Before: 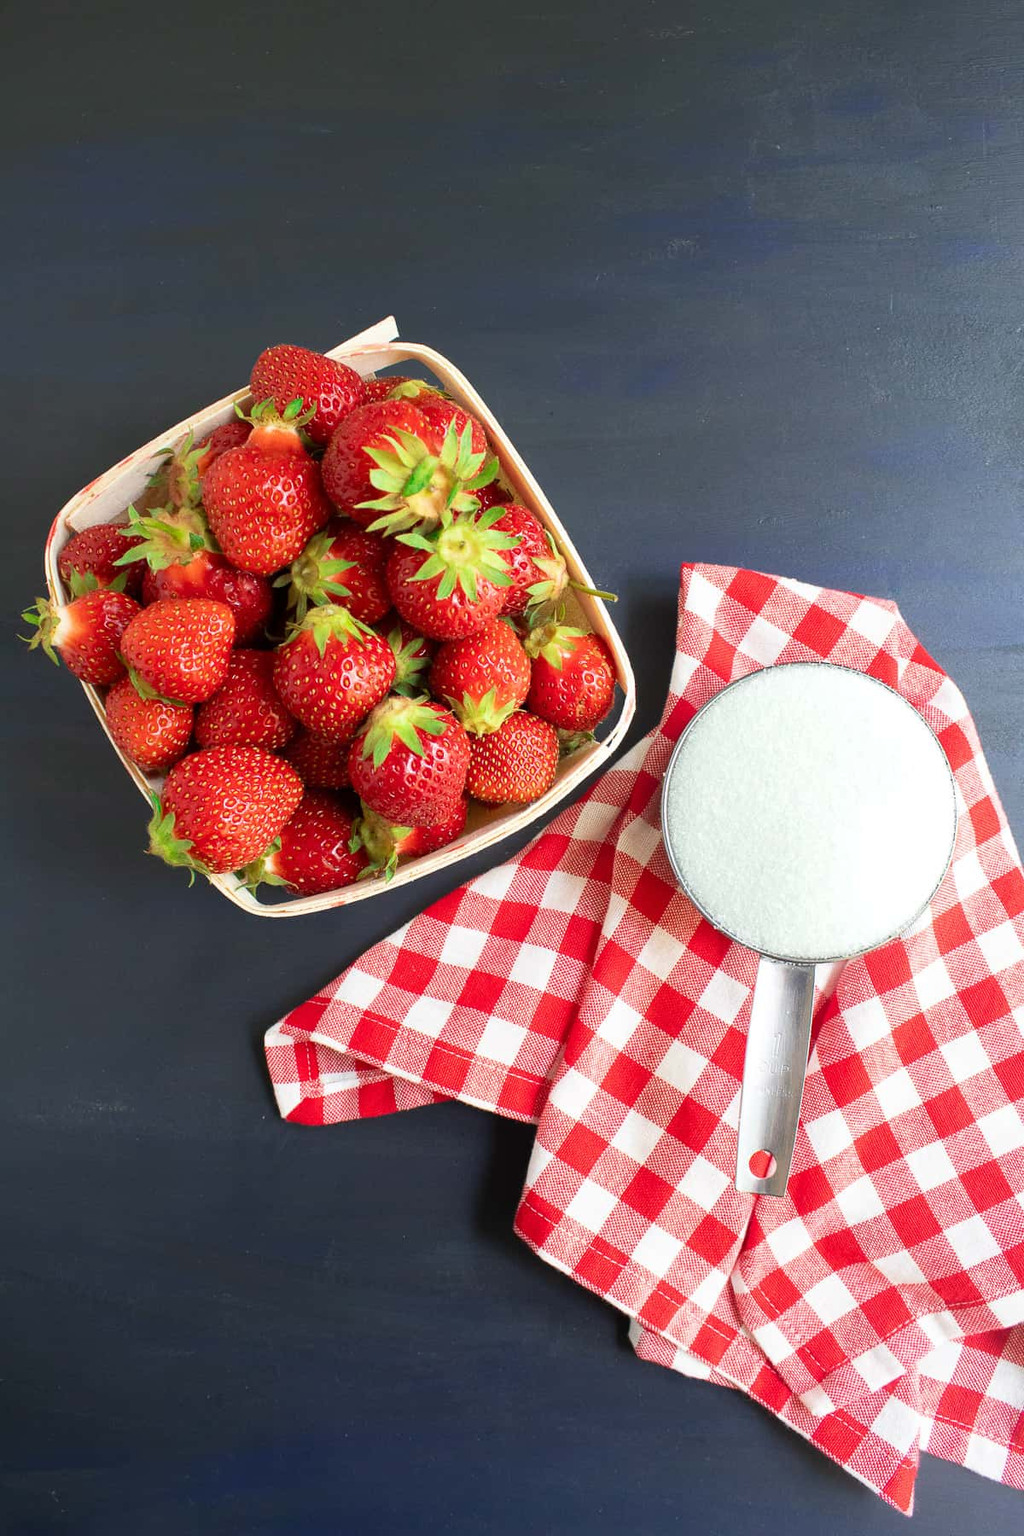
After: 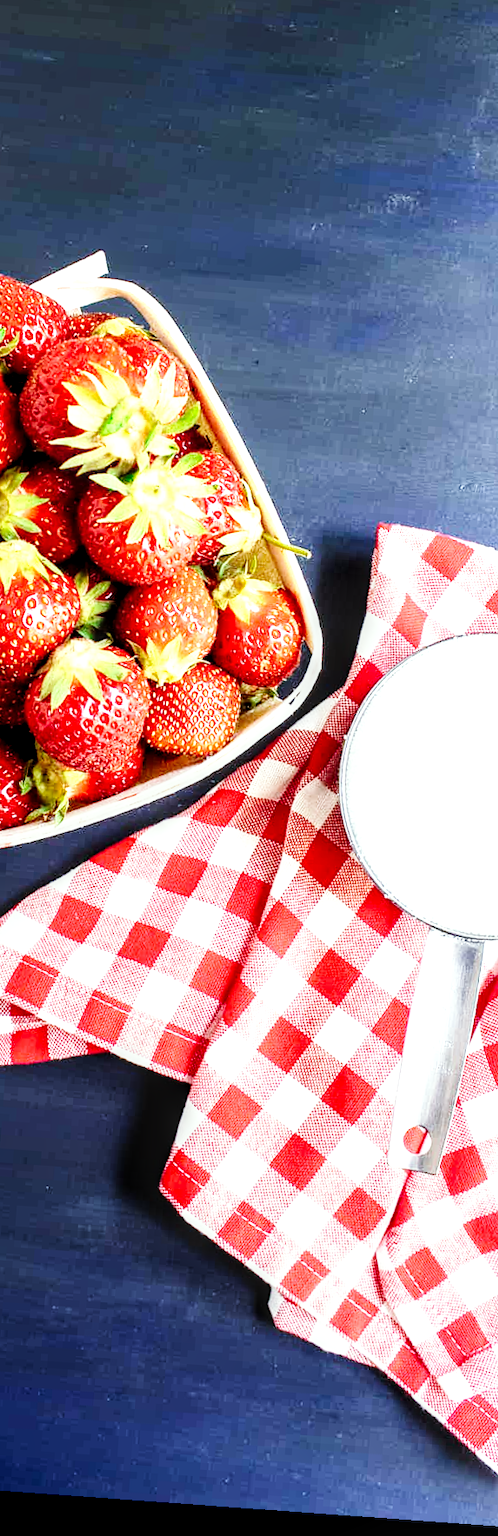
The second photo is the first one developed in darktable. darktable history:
rotate and perspective: rotation 4.1°, automatic cropping off
tone equalizer: -8 EV -0.417 EV, -7 EV -0.389 EV, -6 EV -0.333 EV, -5 EV -0.222 EV, -3 EV 0.222 EV, -2 EV 0.333 EV, -1 EV 0.389 EV, +0 EV 0.417 EV, edges refinement/feathering 500, mask exposure compensation -1.57 EV, preserve details no
base curve: curves: ch0 [(0, 0) (0, 0) (0.002, 0.001) (0.008, 0.003) (0.019, 0.011) (0.037, 0.037) (0.064, 0.11) (0.102, 0.232) (0.152, 0.379) (0.216, 0.524) (0.296, 0.665) (0.394, 0.789) (0.512, 0.881) (0.651, 0.945) (0.813, 0.986) (1, 1)], preserve colors none
white balance: red 0.967, blue 1.119, emerald 0.756
color correction: highlights a* -2.68, highlights b* 2.57
color zones: curves: ch0 [(0, 0.613) (0.01, 0.613) (0.245, 0.448) (0.498, 0.529) (0.642, 0.665) (0.879, 0.777) (0.99, 0.613)]; ch1 [(0, 0) (0.143, 0) (0.286, 0) (0.429, 0) (0.571, 0) (0.714, 0) (0.857, 0)], mix -93.41%
local contrast: detail 150%
crop: left 33.452%, top 6.025%, right 23.155%
